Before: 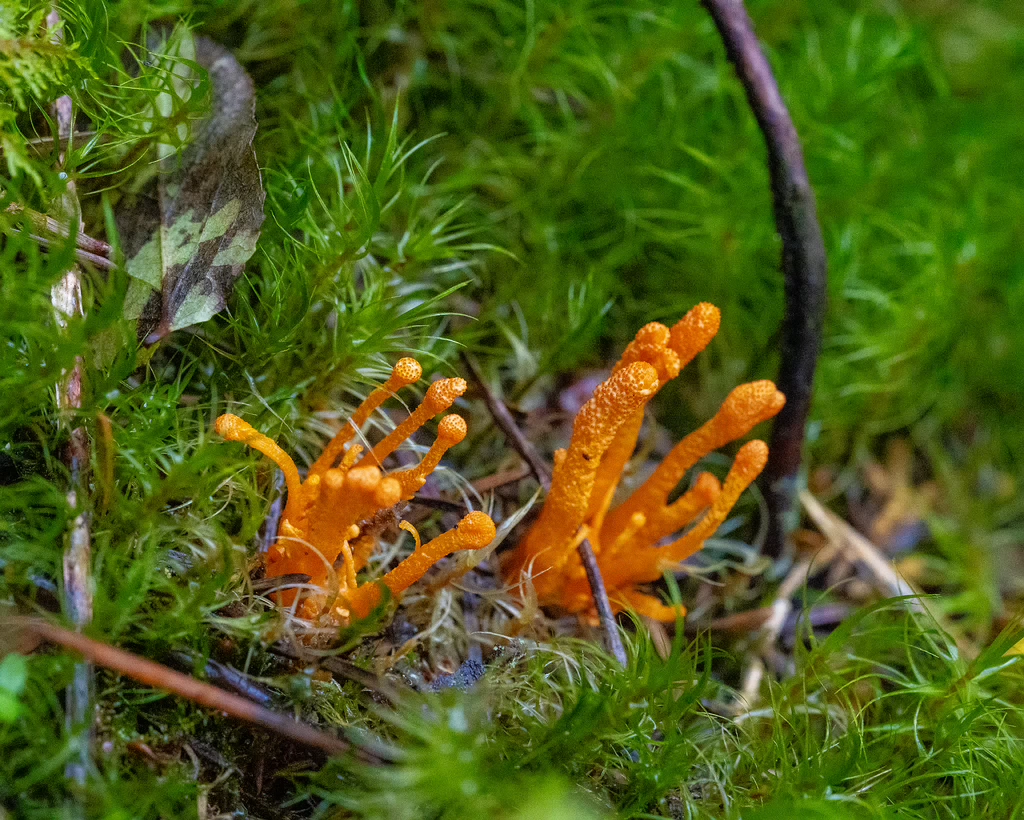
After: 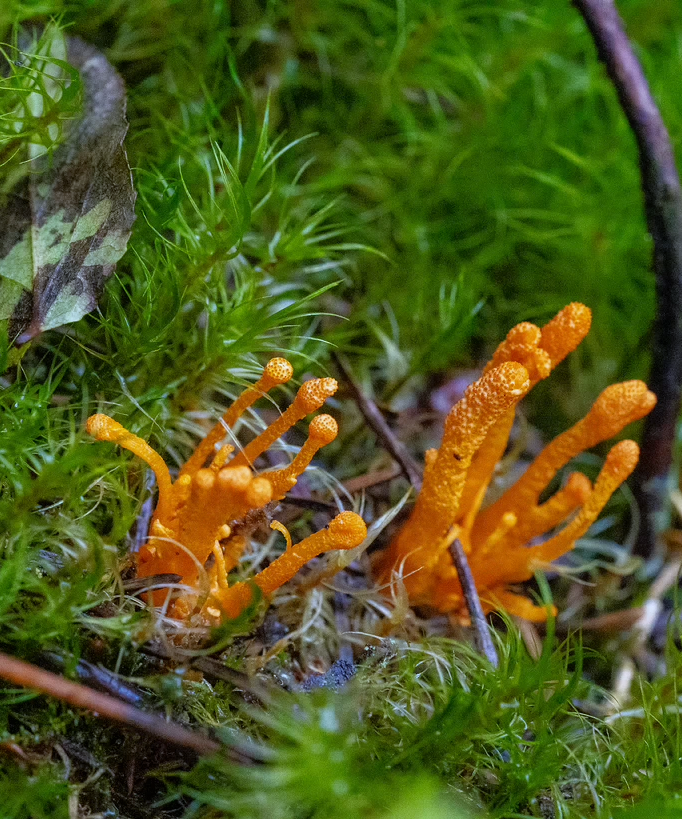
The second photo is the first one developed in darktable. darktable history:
white balance: red 0.954, blue 1.079
exposure: compensate highlight preservation false
tone equalizer: -8 EV -0.55 EV
crop and rotate: left 12.673%, right 20.66%
